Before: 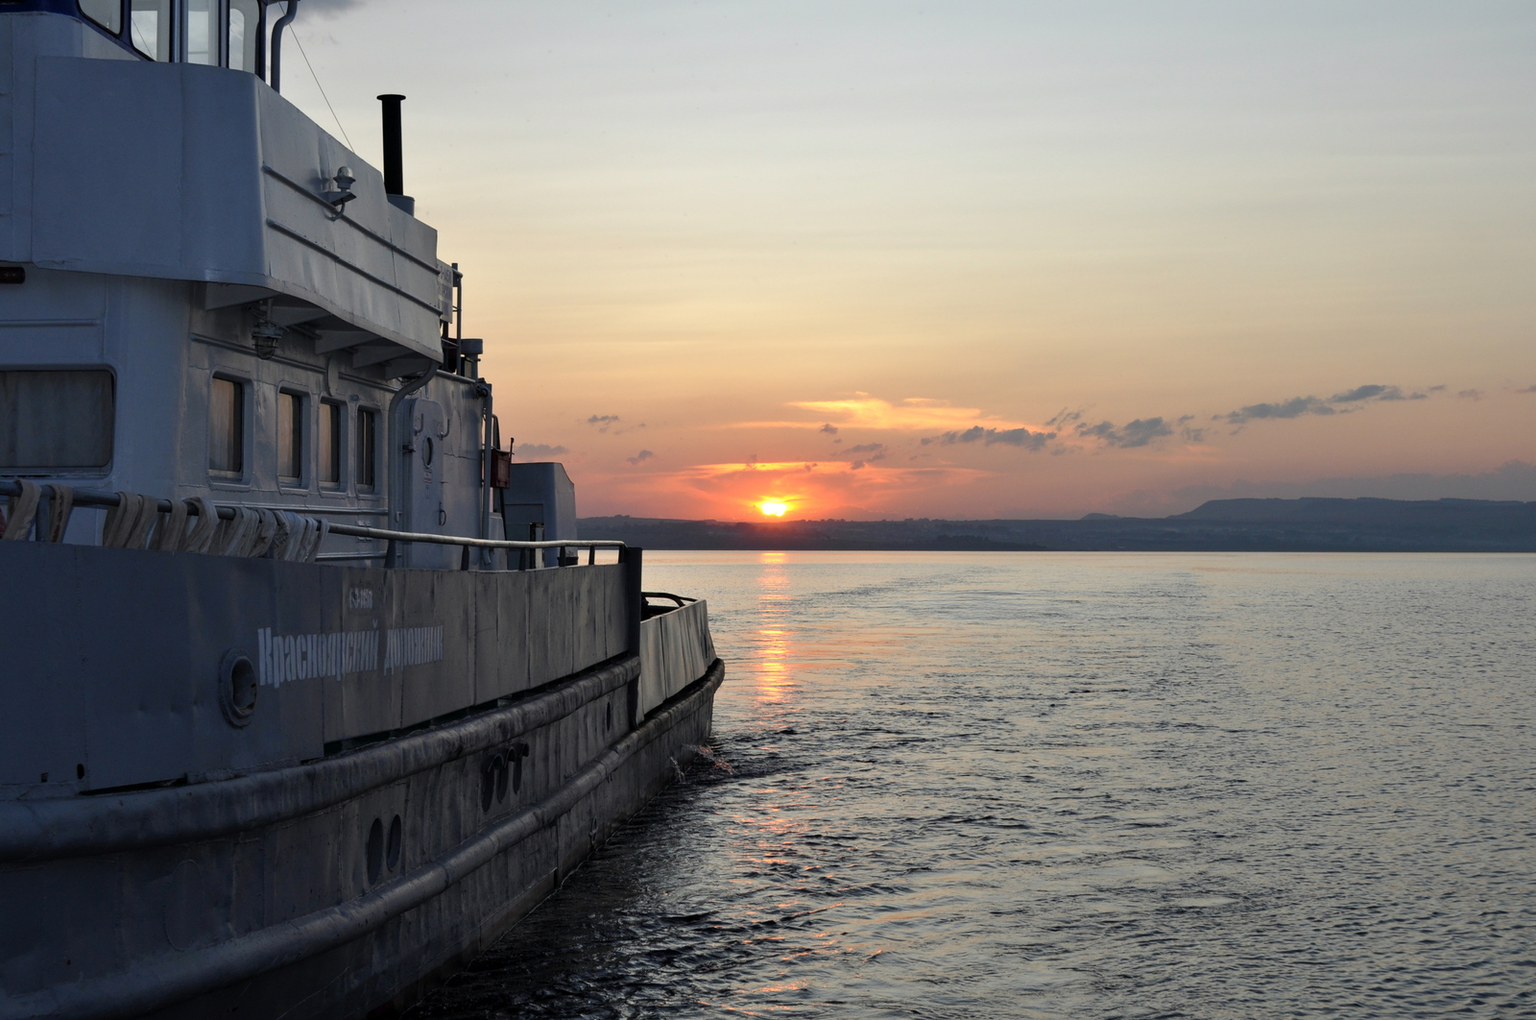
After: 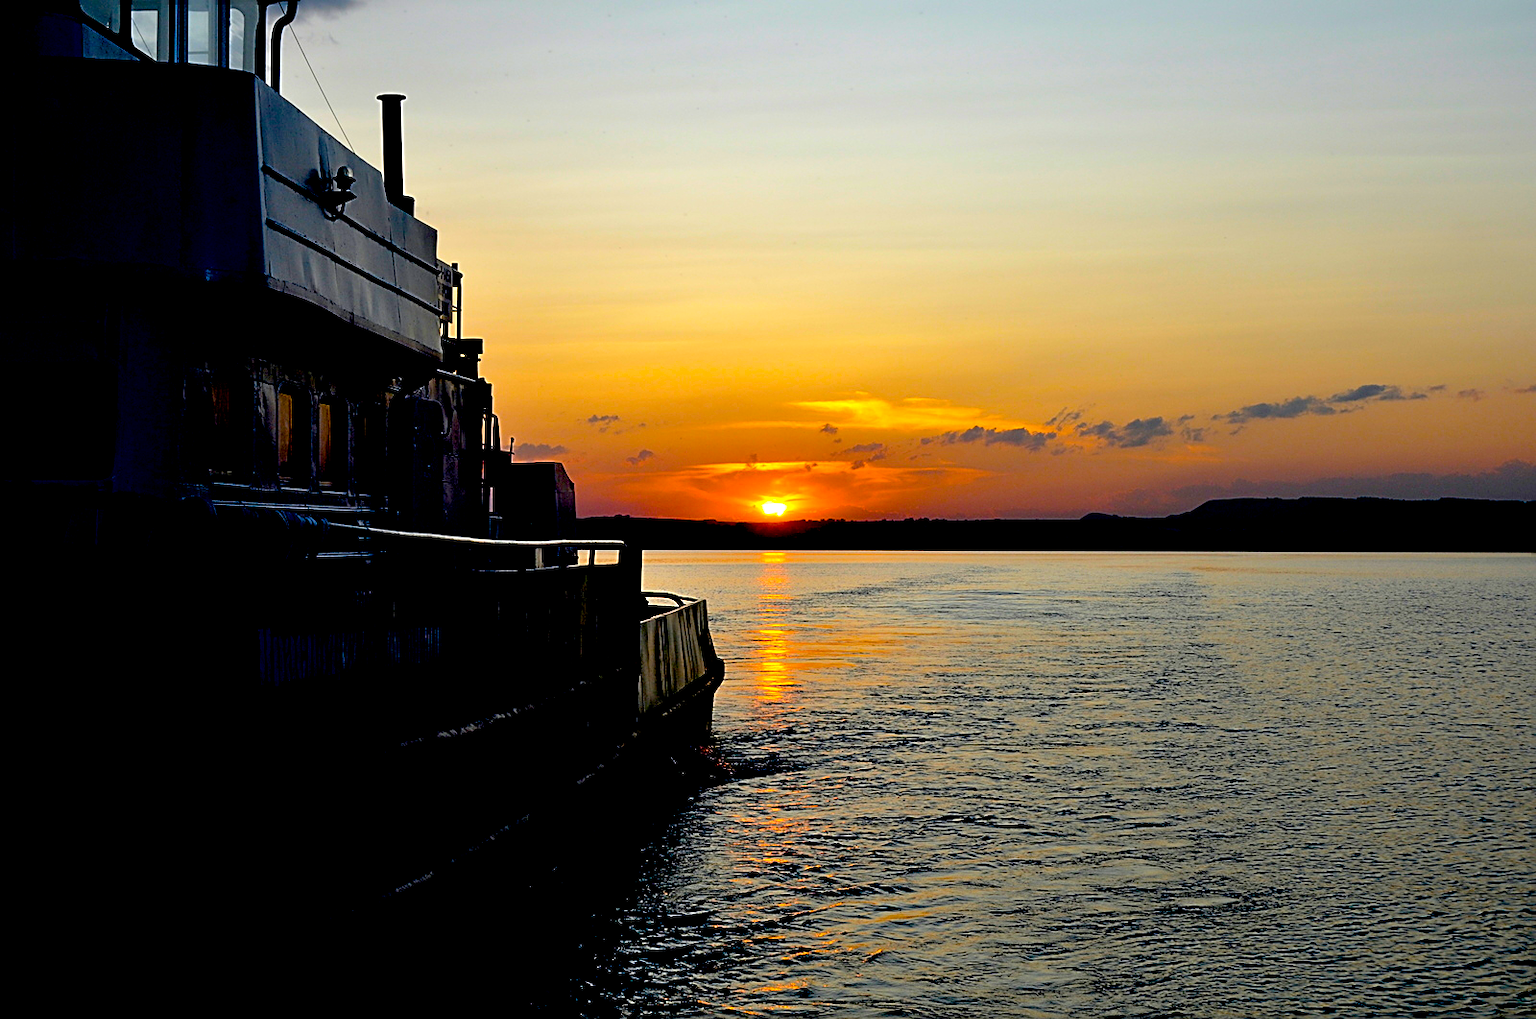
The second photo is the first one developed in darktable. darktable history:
exposure: black level correction 0.099, exposure -0.088 EV, compensate highlight preservation false
color balance rgb: highlights gain › luminance 14.886%, linear chroma grading › shadows -29.457%, linear chroma grading › global chroma 34.526%, perceptual saturation grading › global saturation 30.891%, global vibrance 20%
sharpen: on, module defaults
